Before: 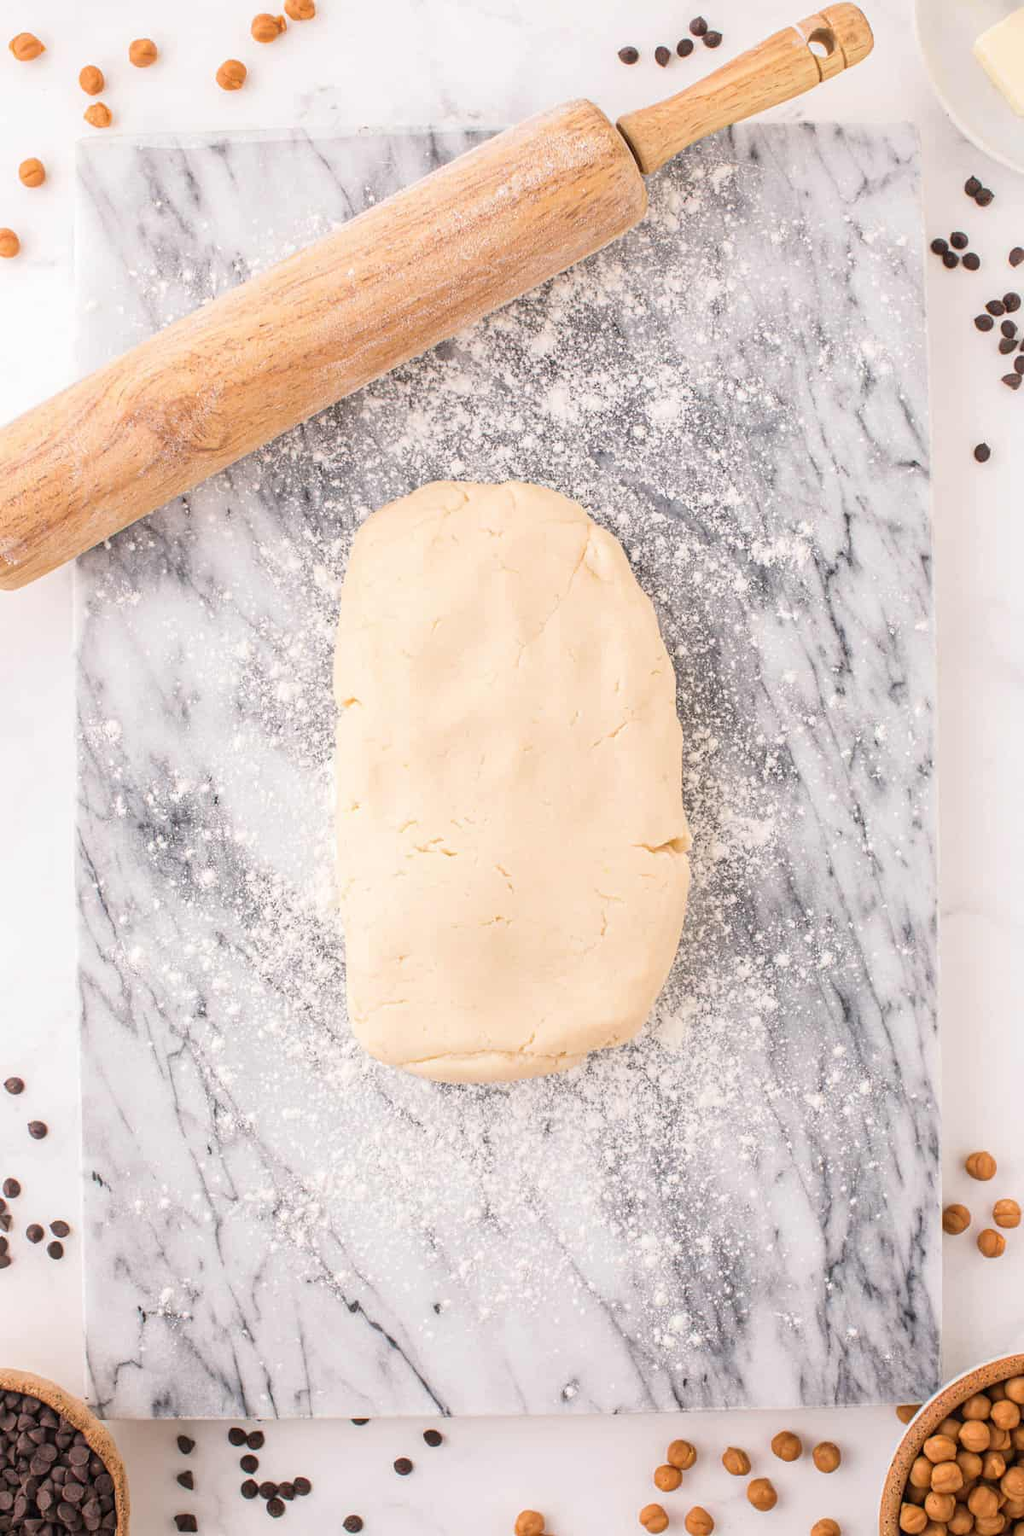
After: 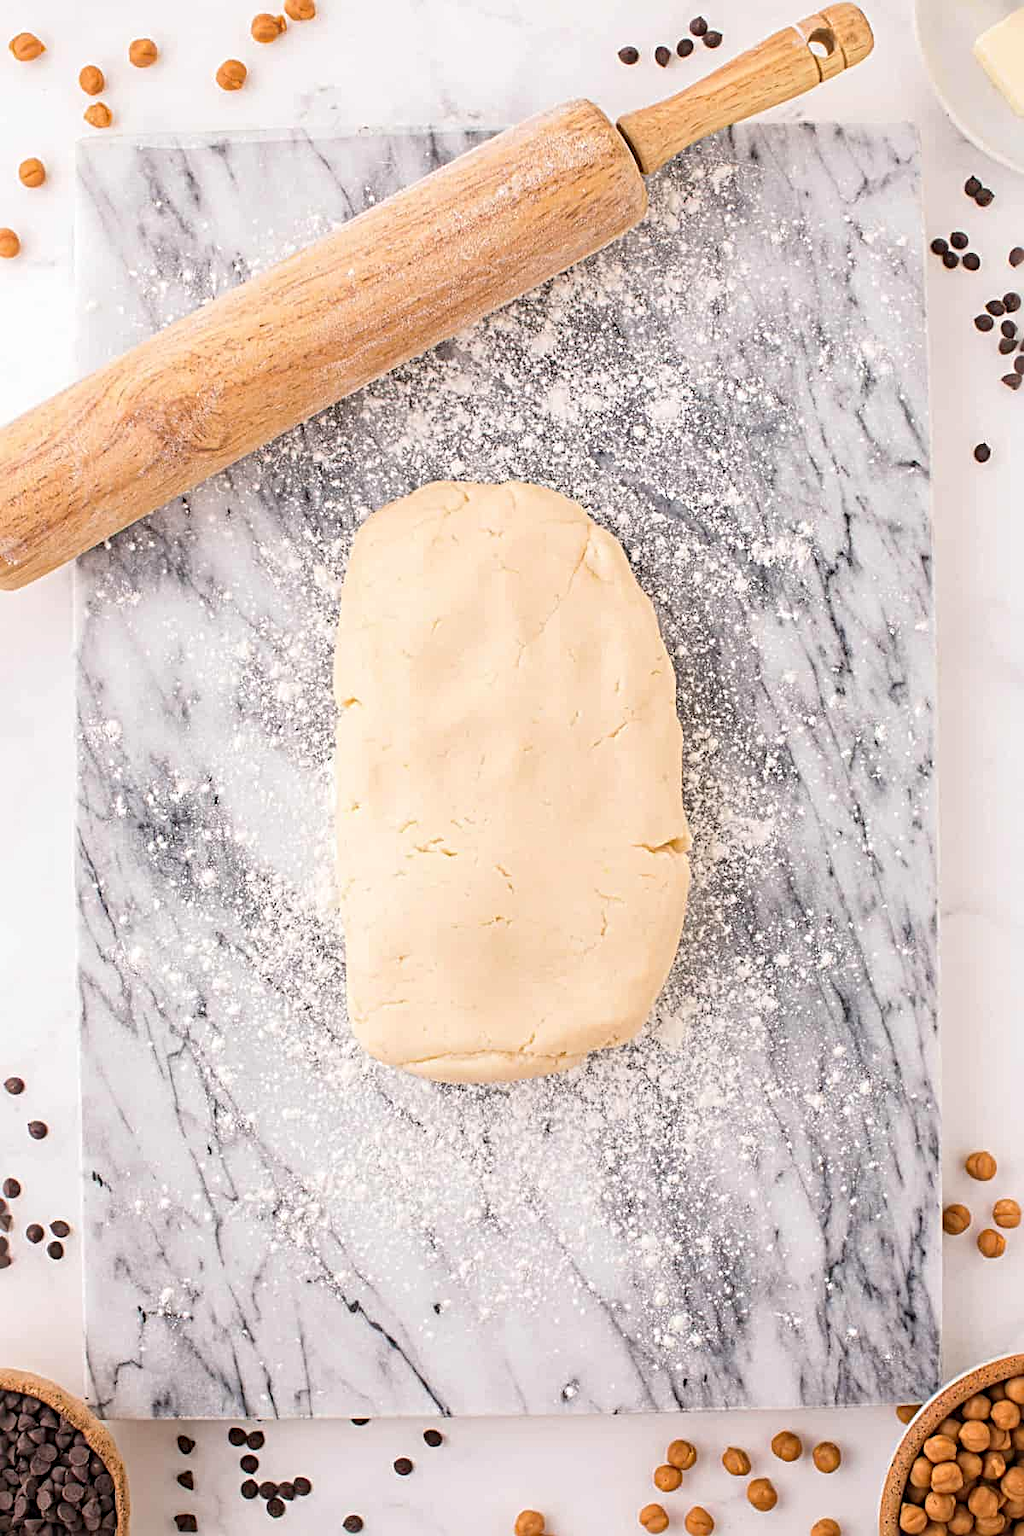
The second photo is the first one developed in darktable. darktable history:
haze removal: compatibility mode true, adaptive false
sharpen: radius 3.975
